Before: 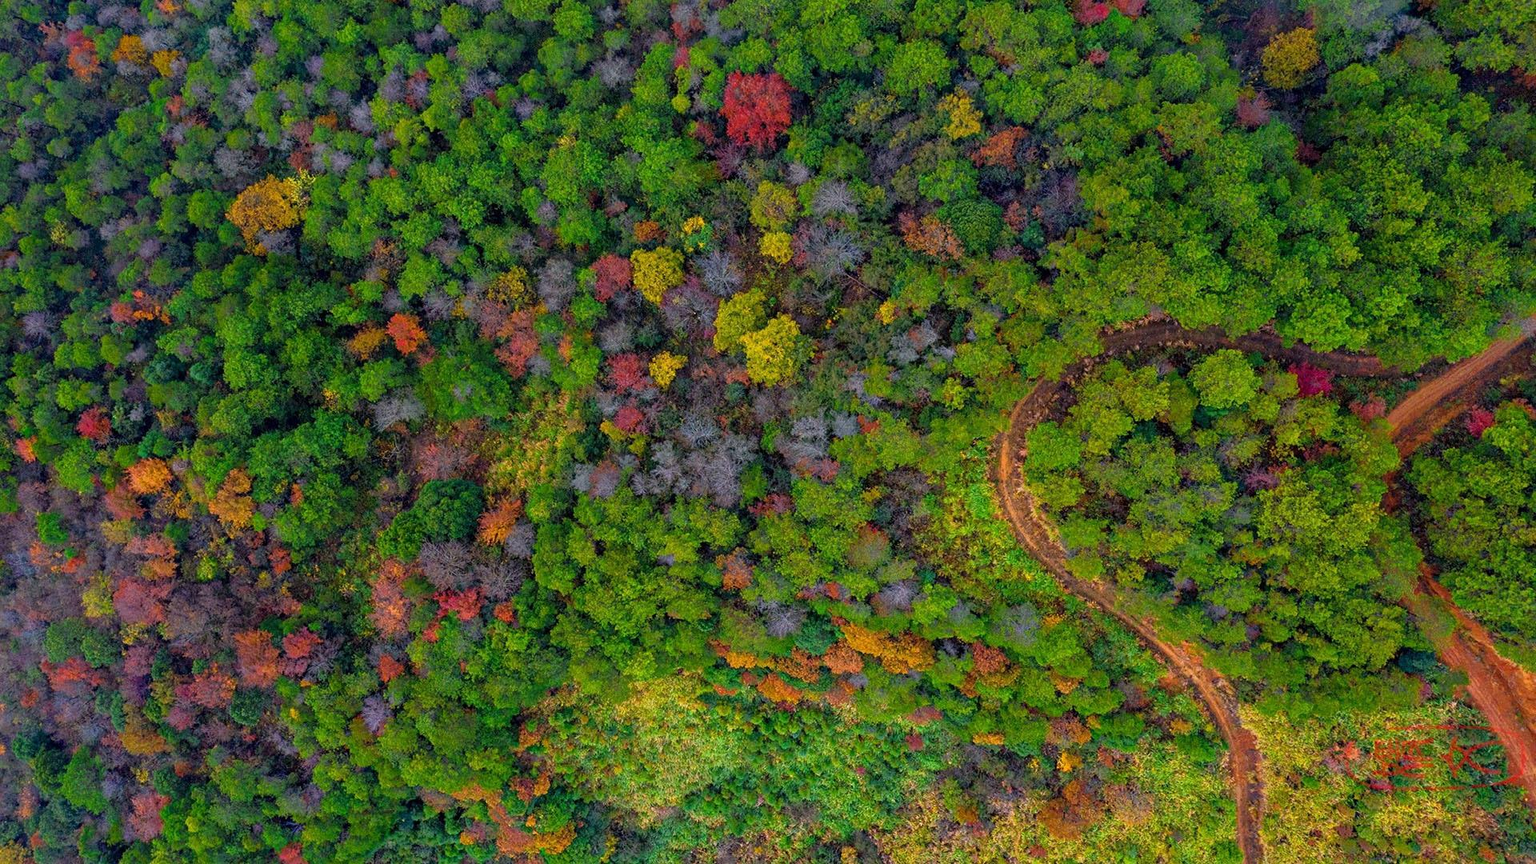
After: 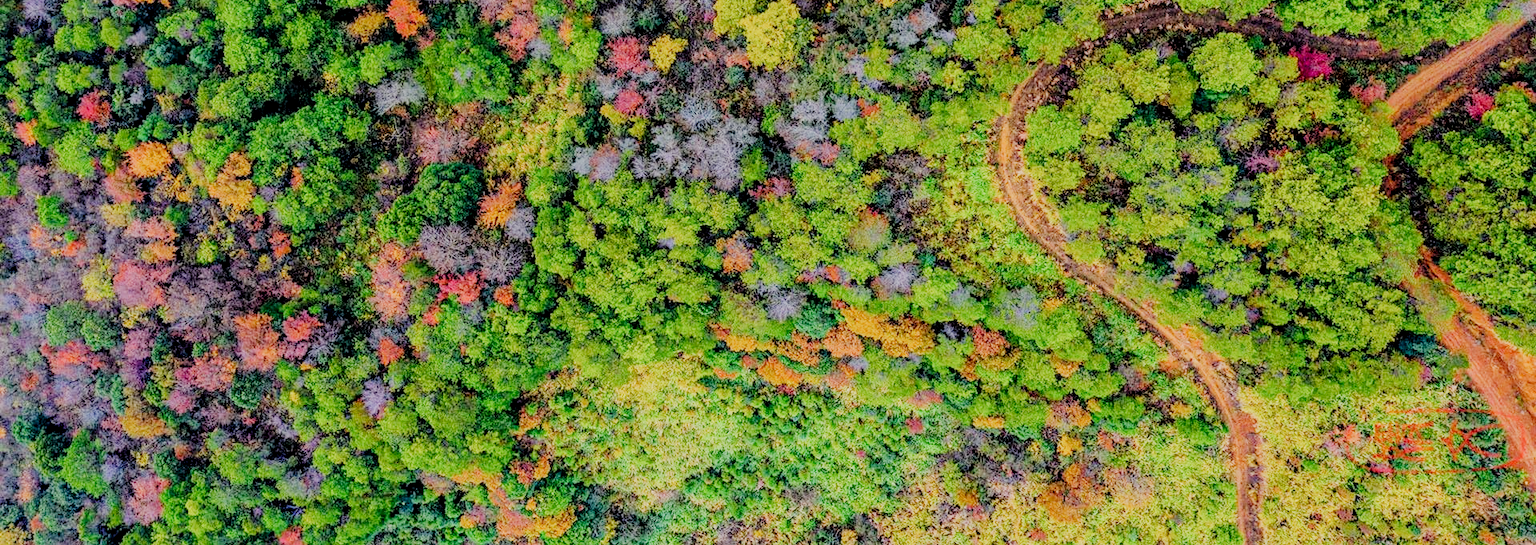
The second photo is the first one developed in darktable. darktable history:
crop and rotate: top 36.777%
local contrast: on, module defaults
filmic rgb: black relative exposure -7.65 EV, white relative exposure 4.56 EV, hardness 3.61, add noise in highlights 0, preserve chrominance no, color science v3 (2019), use custom middle-gray values true, contrast in highlights soft
tone equalizer: -7 EV 0.154 EV, -6 EV 0.619 EV, -5 EV 1.15 EV, -4 EV 1.31 EV, -3 EV 1.16 EV, -2 EV 0.6 EV, -1 EV 0.147 EV, edges refinement/feathering 500, mask exposure compensation -1.57 EV, preserve details no
